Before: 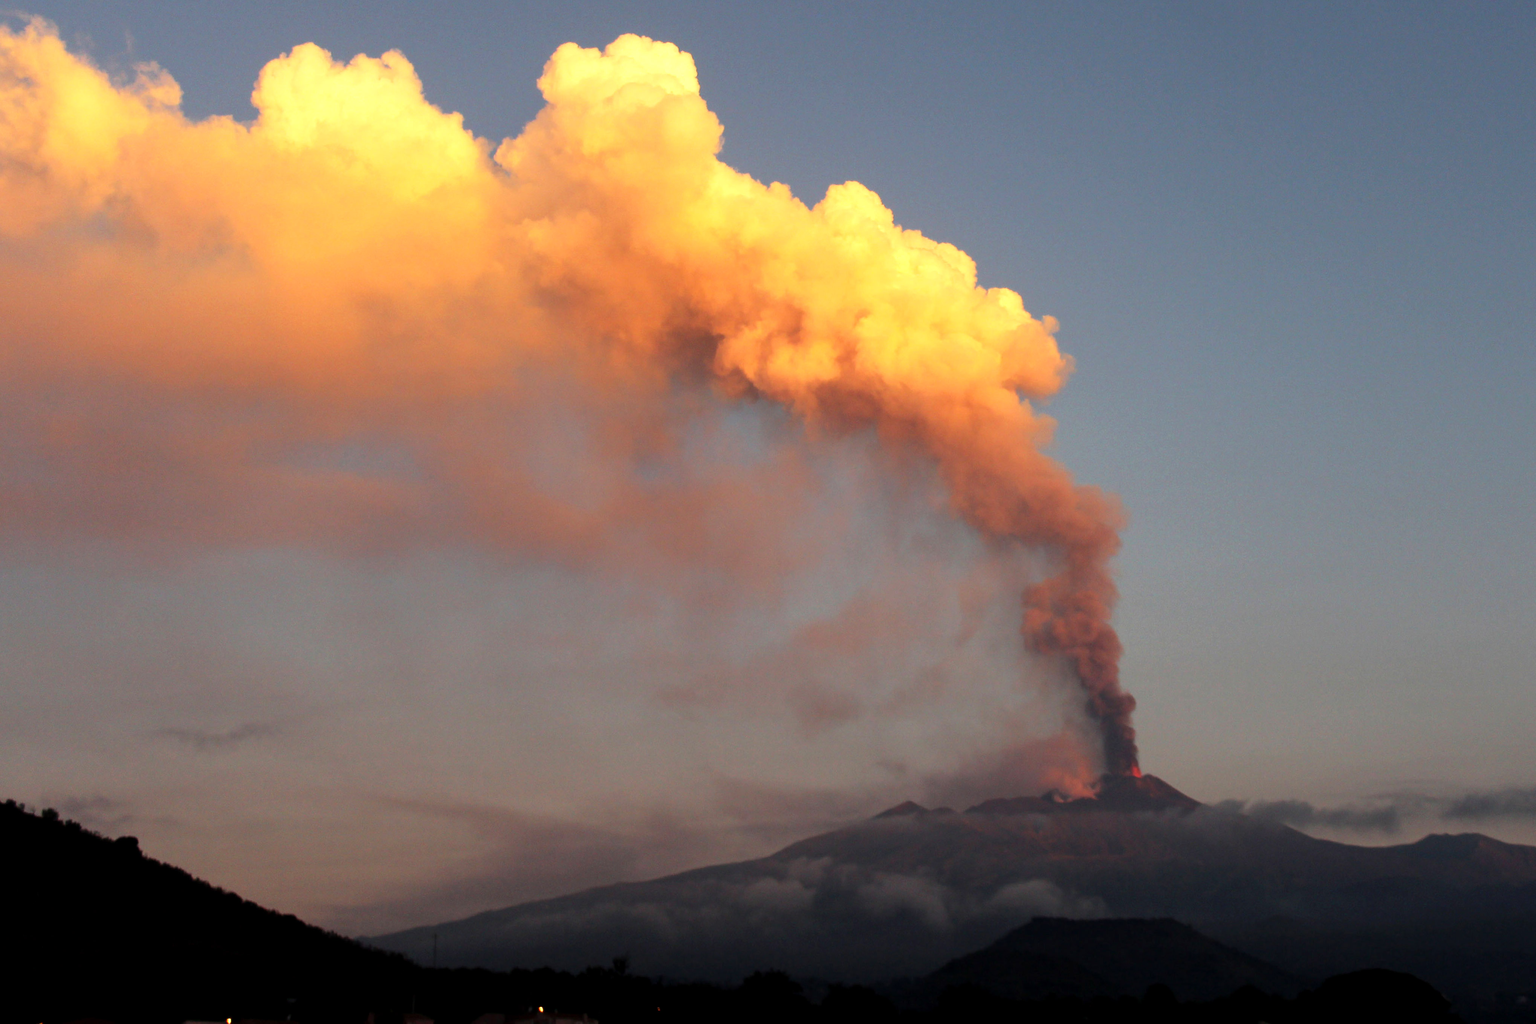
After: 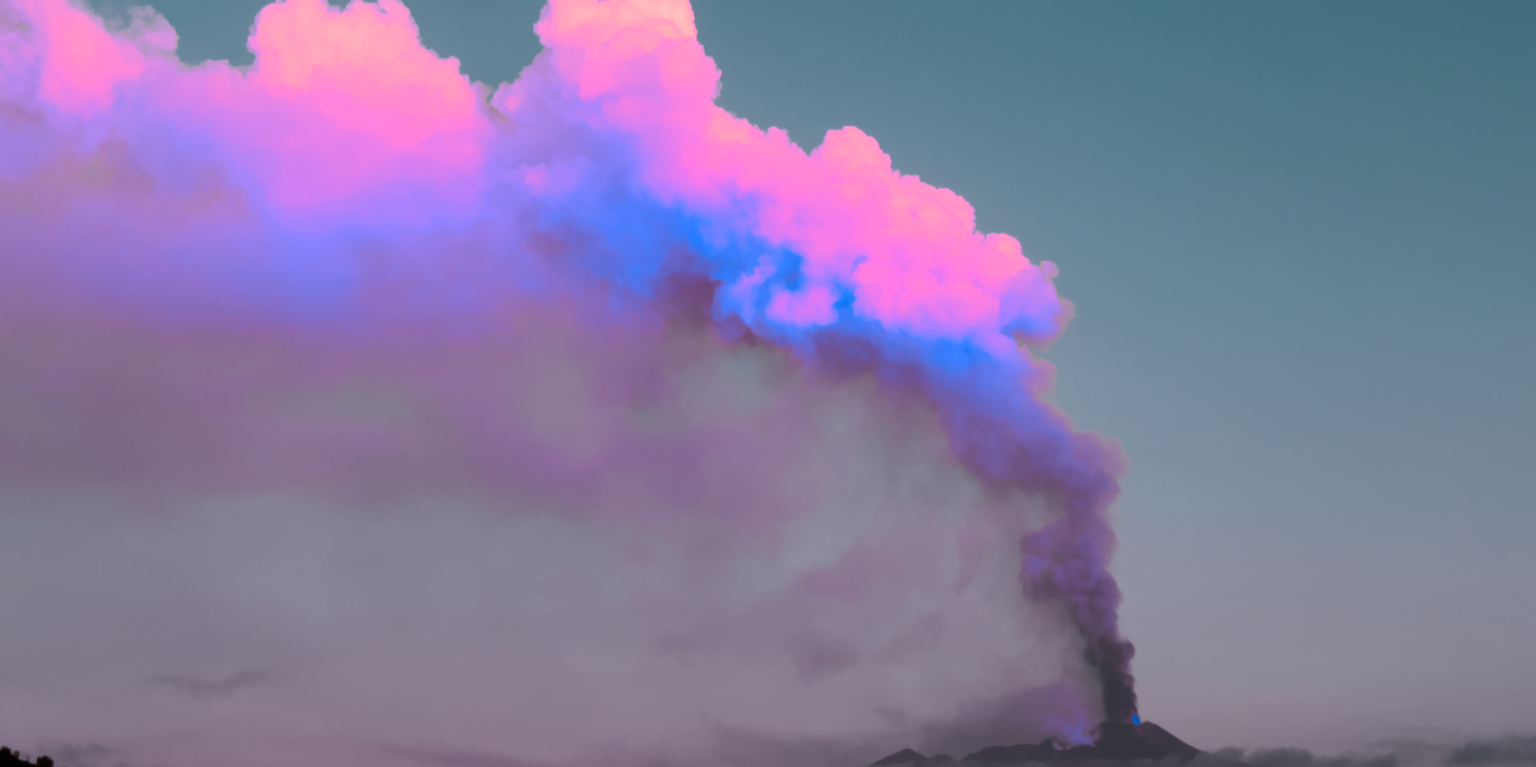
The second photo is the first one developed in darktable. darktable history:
crop: left 0.387%, top 5.469%, bottom 19.809%
color zones: curves: ch0 [(0.826, 0.353)]; ch1 [(0.242, 0.647) (0.889, 0.342)]; ch2 [(0.246, 0.089) (0.969, 0.068)]
color correction: highlights a* 15.46, highlights b* -20.56
denoise (profiled): patch size 2, strength 0.917, preserve shadows 1.02, bias correction -0.395, scattering 0.3, a [0, 0, 0], y [[0.5 ×7] ×4, [0.503, 0.998, 0.611, 0.451, 0.499, 0.537, 0.5], [0.5 ×7]]
surface blur: radius 20.21
haze removal: strength -0.09, distance 0.358
astrophoto denoise: patch size 3, strength 52%
tone curve: curves: ch0 [(0, 0) (0.641, 0.691) (1, 1)]
